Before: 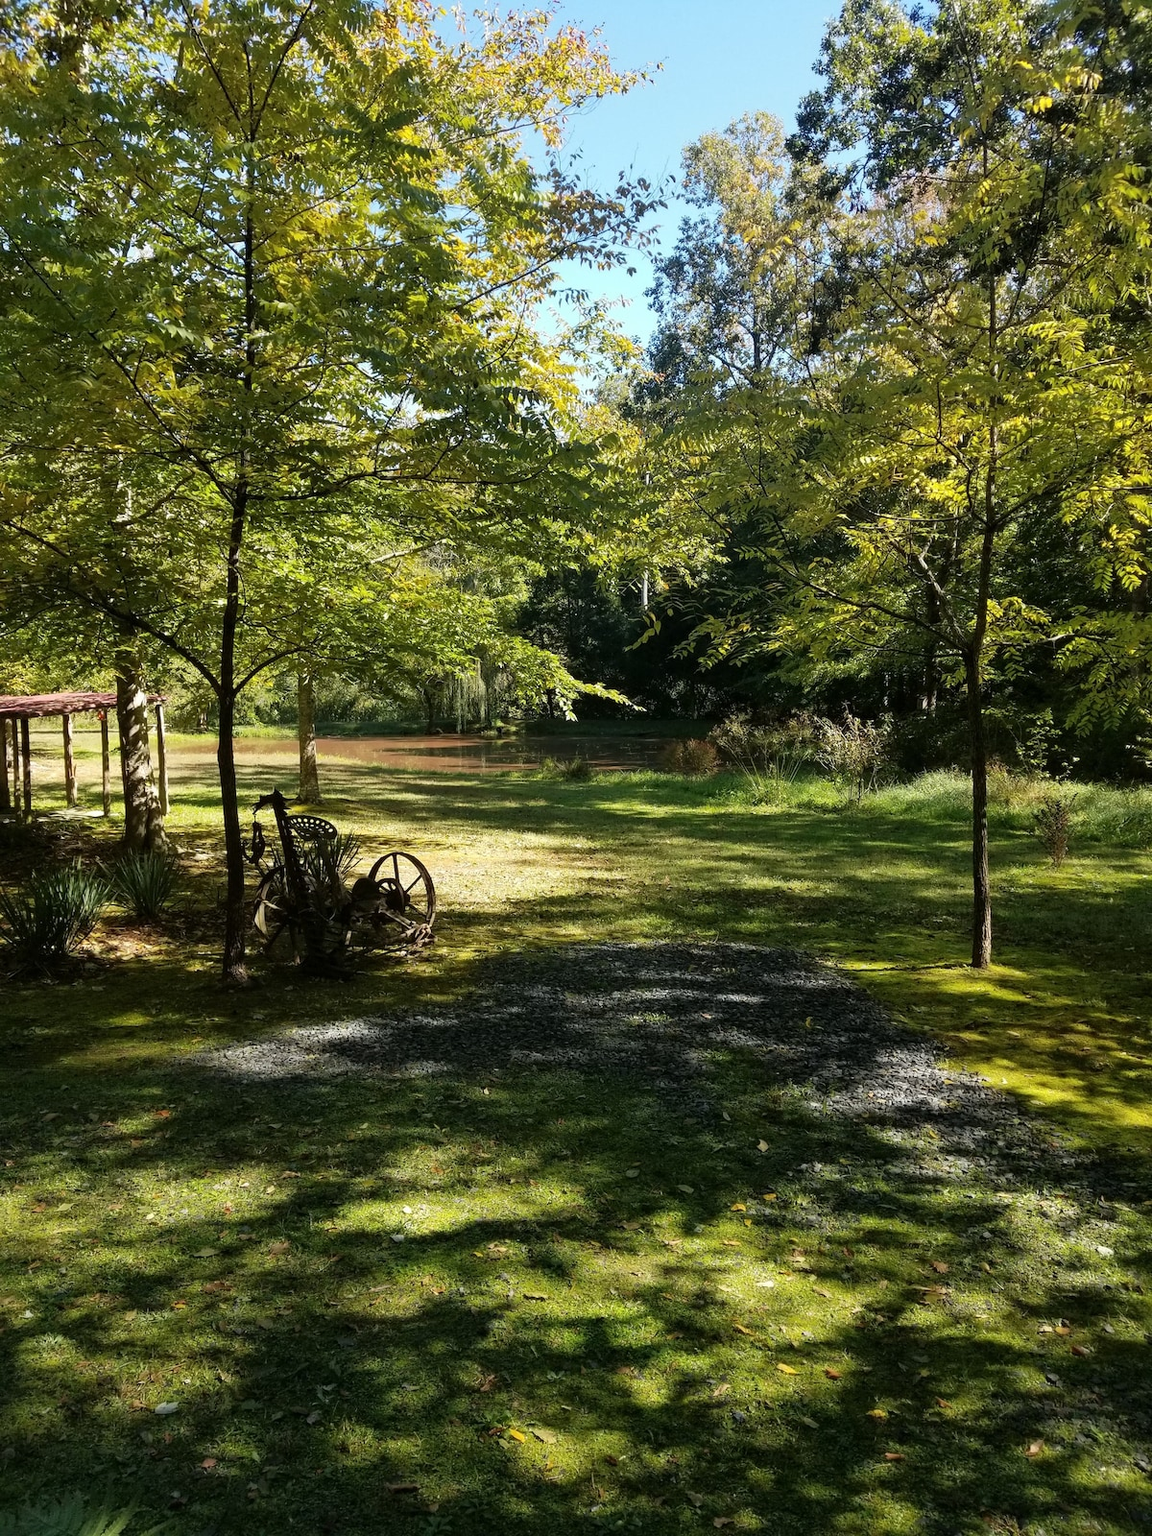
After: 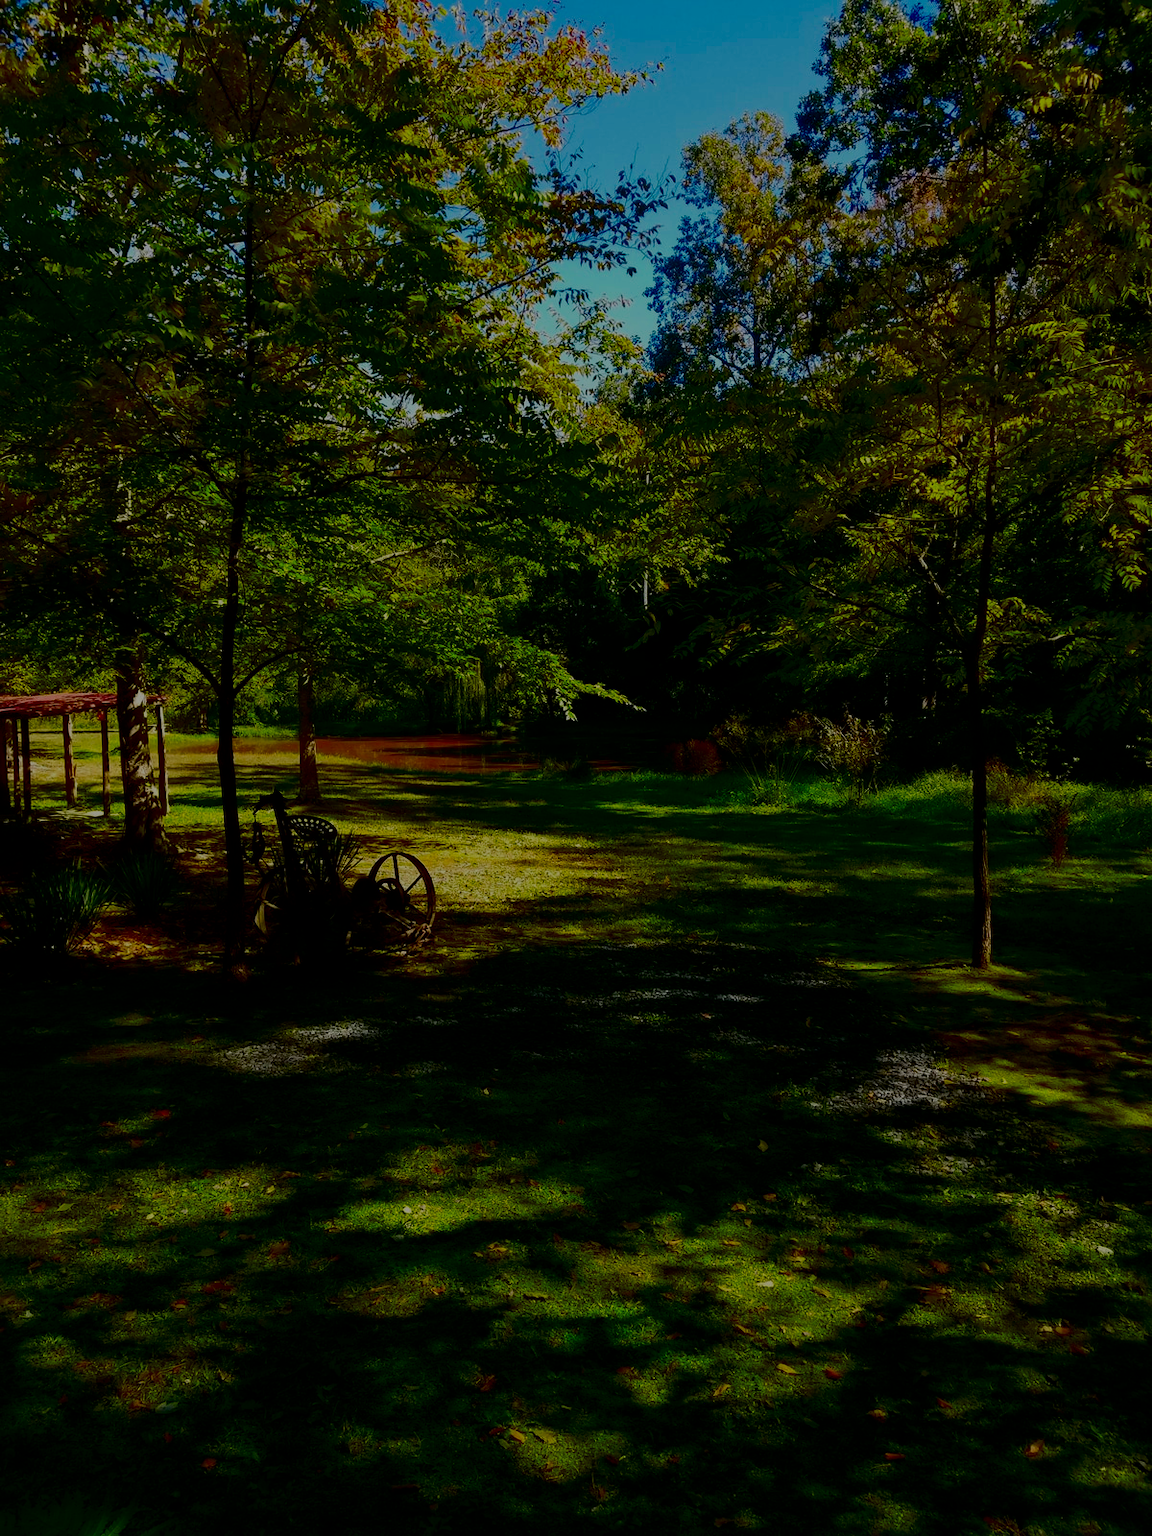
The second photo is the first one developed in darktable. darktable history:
filmic rgb: black relative exposure -7.65 EV, white relative exposure 4.56 EV, hardness 3.61, contrast 1.05
contrast brightness saturation: brightness -1, saturation 1
